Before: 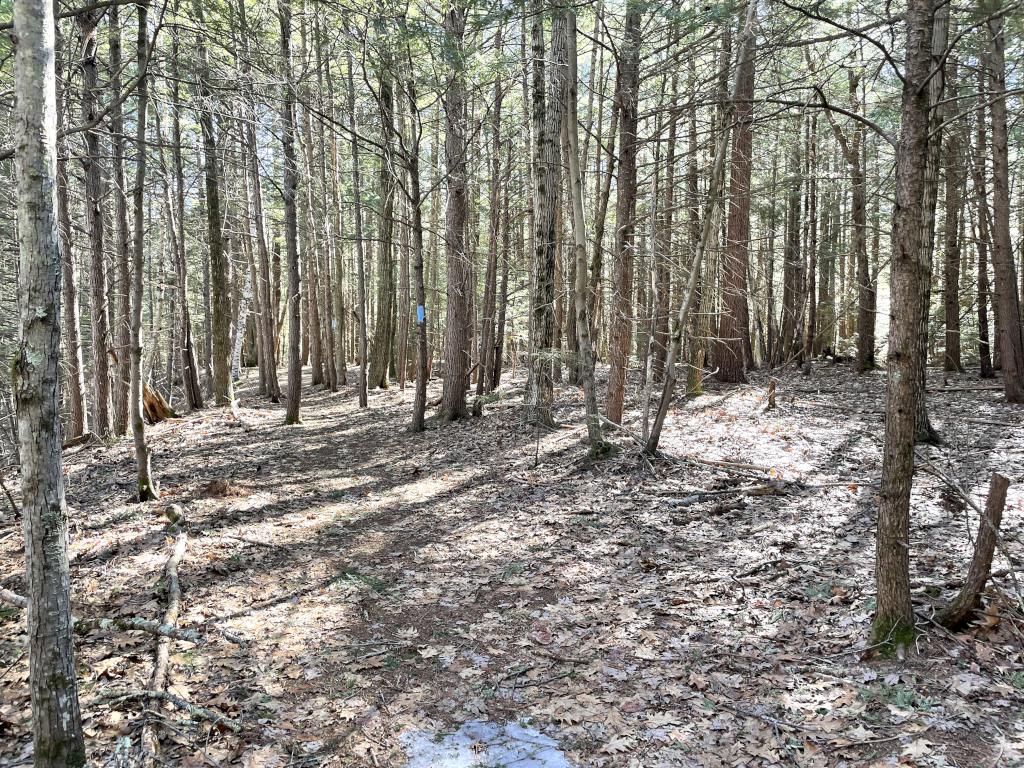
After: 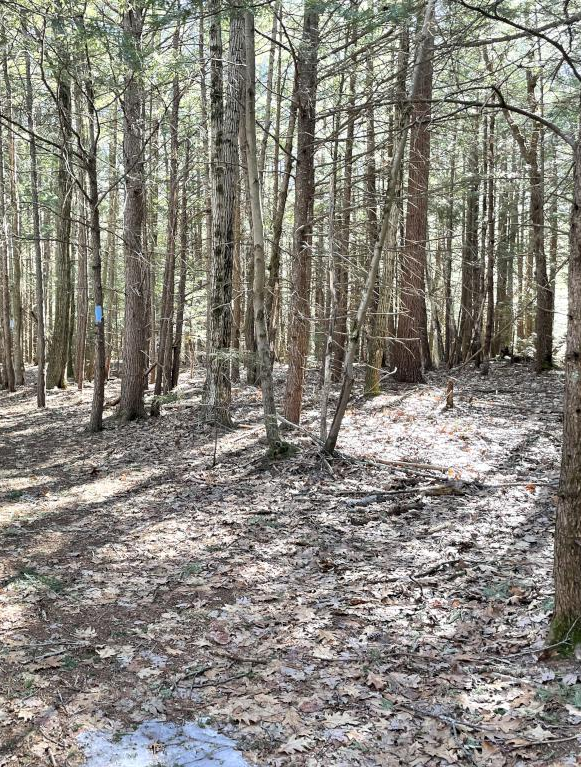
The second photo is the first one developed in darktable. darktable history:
crop: left 31.454%, top 0.002%, right 11.791%
